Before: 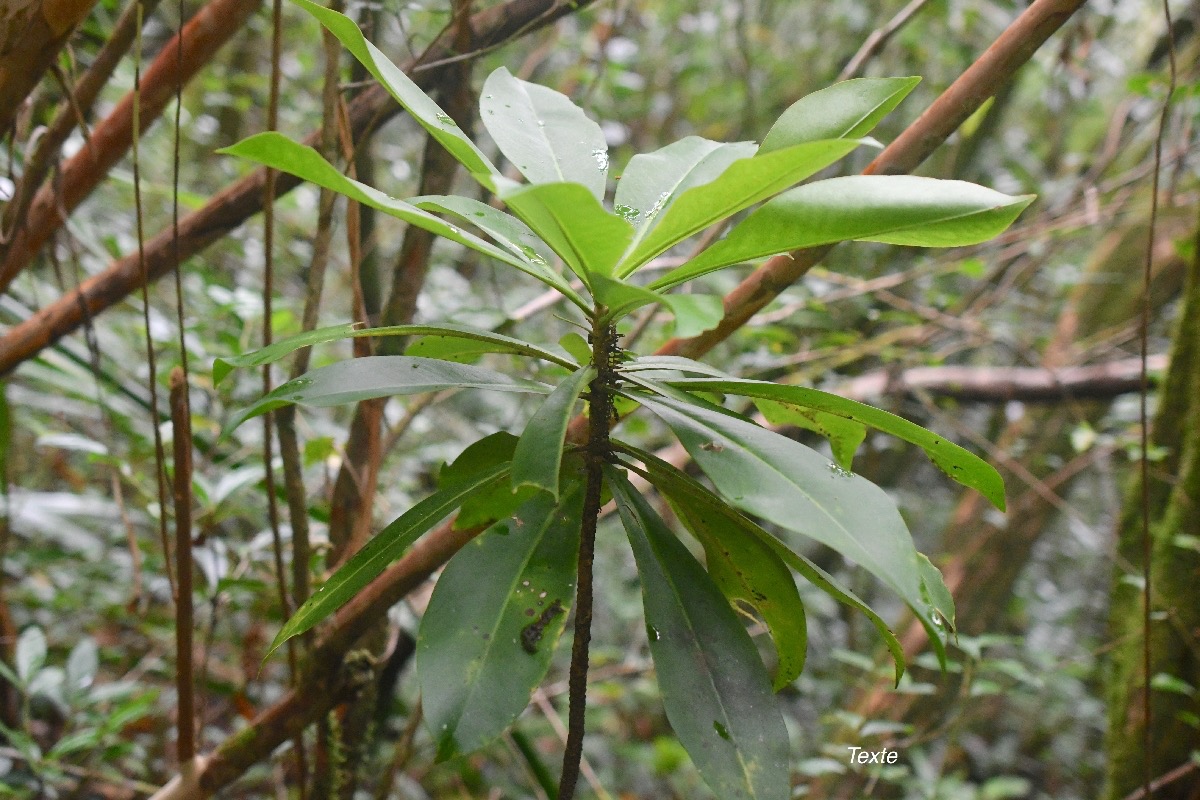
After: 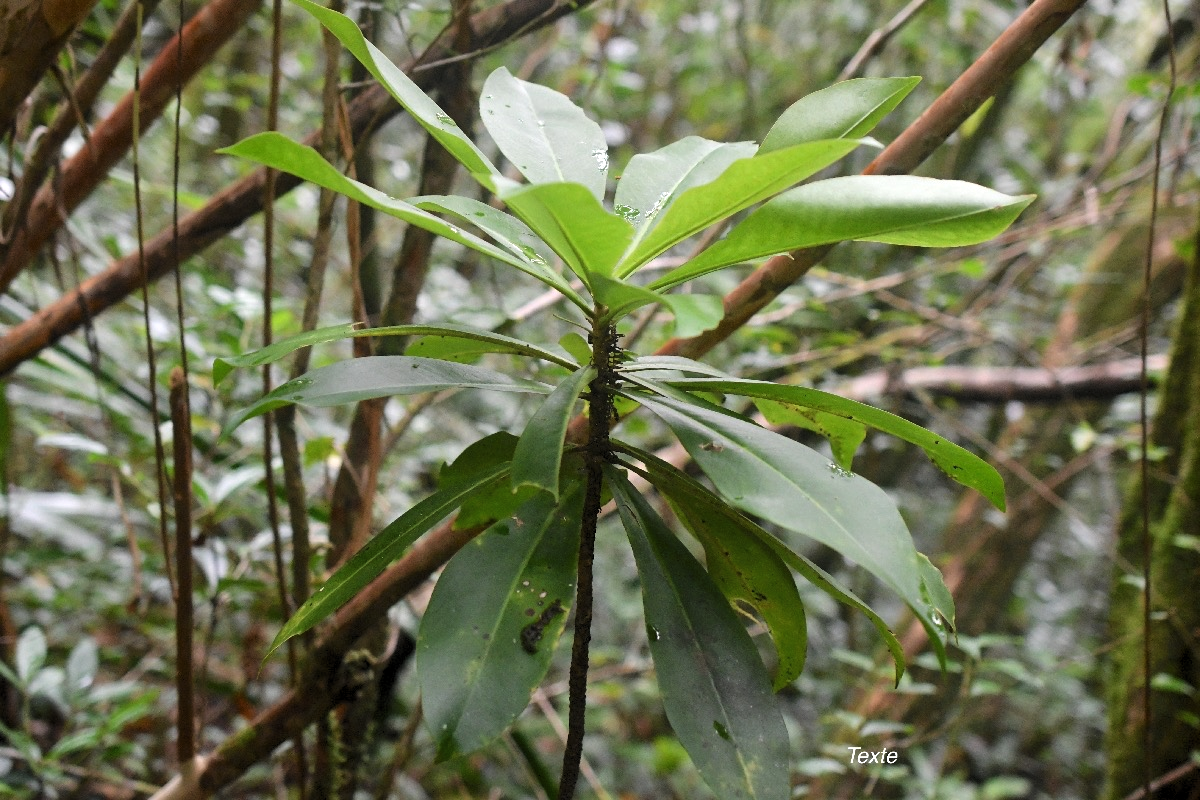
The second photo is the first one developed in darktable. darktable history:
levels: mode automatic, black 0.061%, white 99.91%, levels [0, 0.492, 0.984]
